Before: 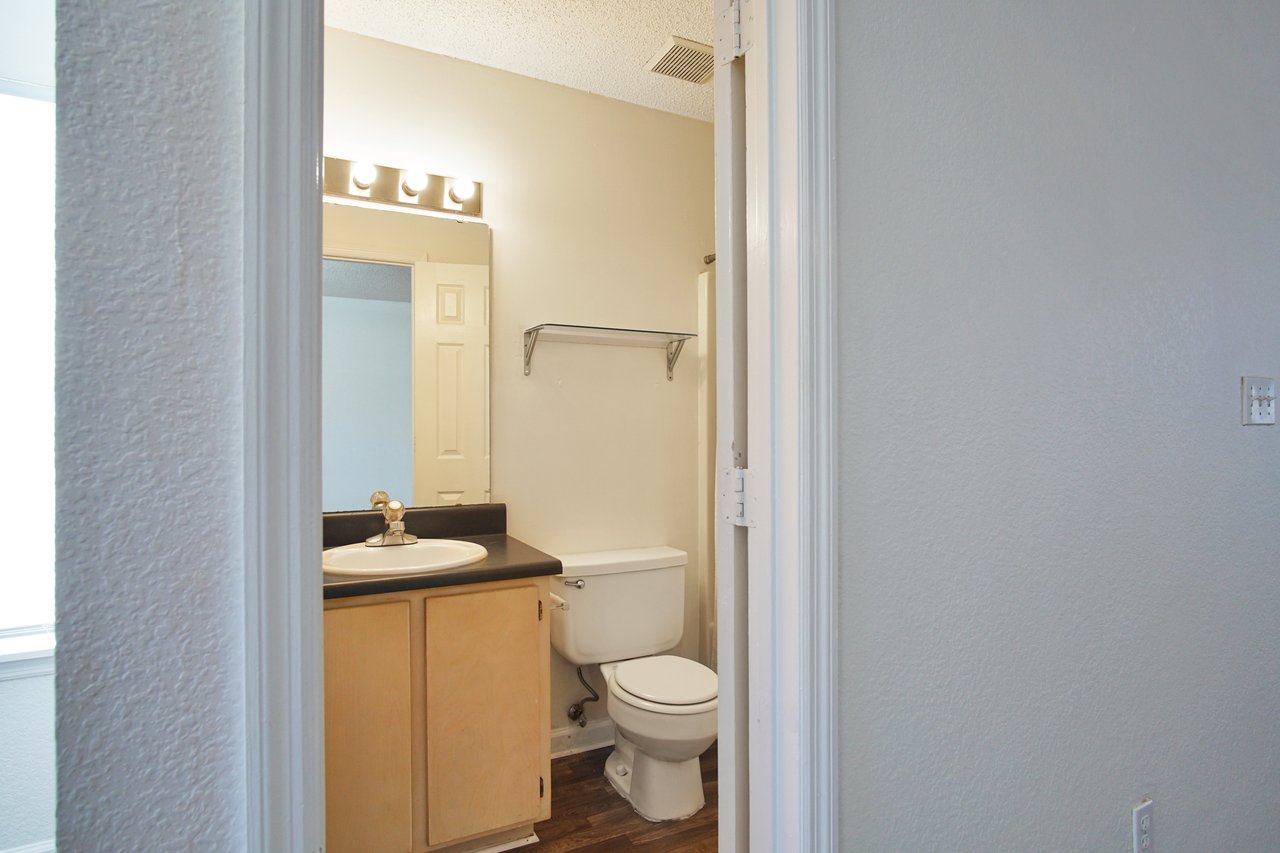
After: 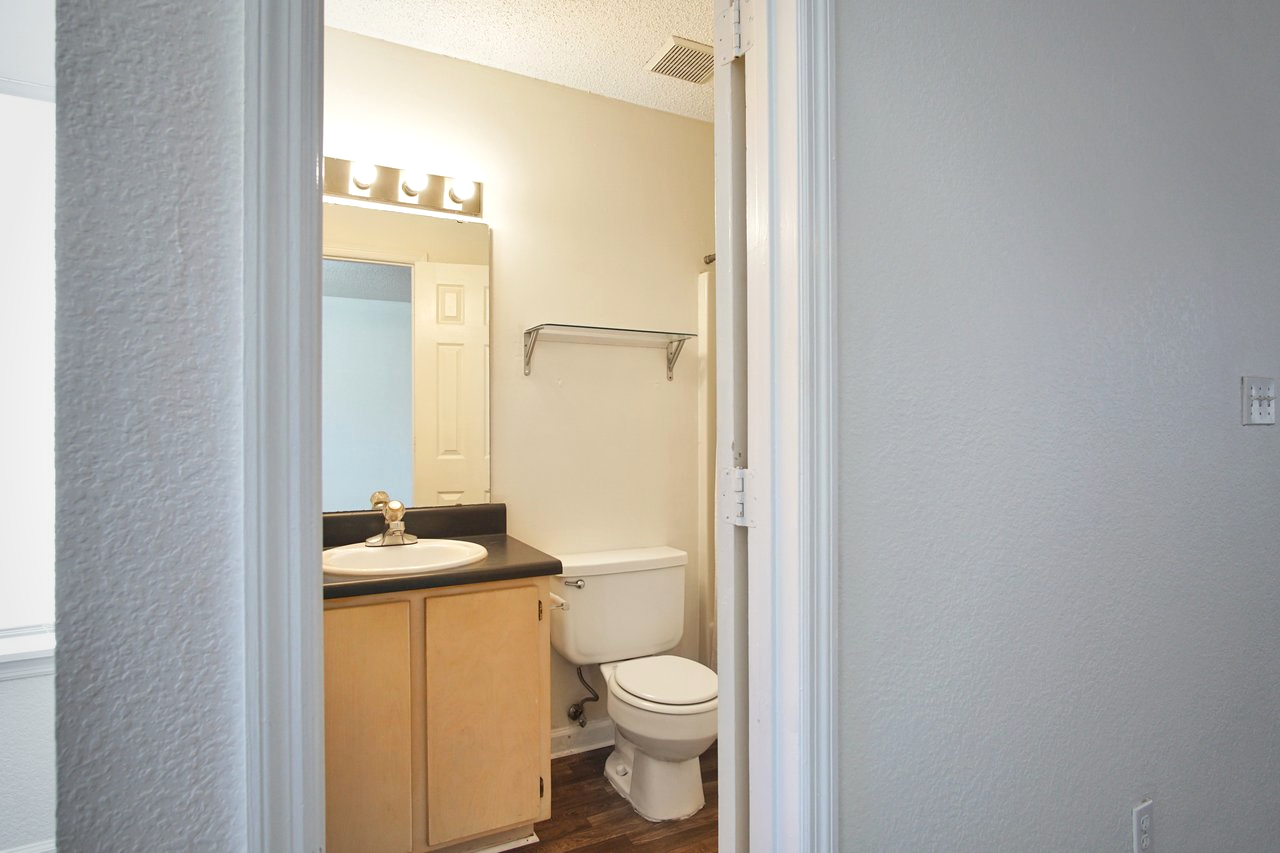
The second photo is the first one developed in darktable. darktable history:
exposure: exposure 0.2 EV, compensate highlight preservation false
vignetting: fall-off start 65.59%, brightness -0.277, width/height ratio 0.884
